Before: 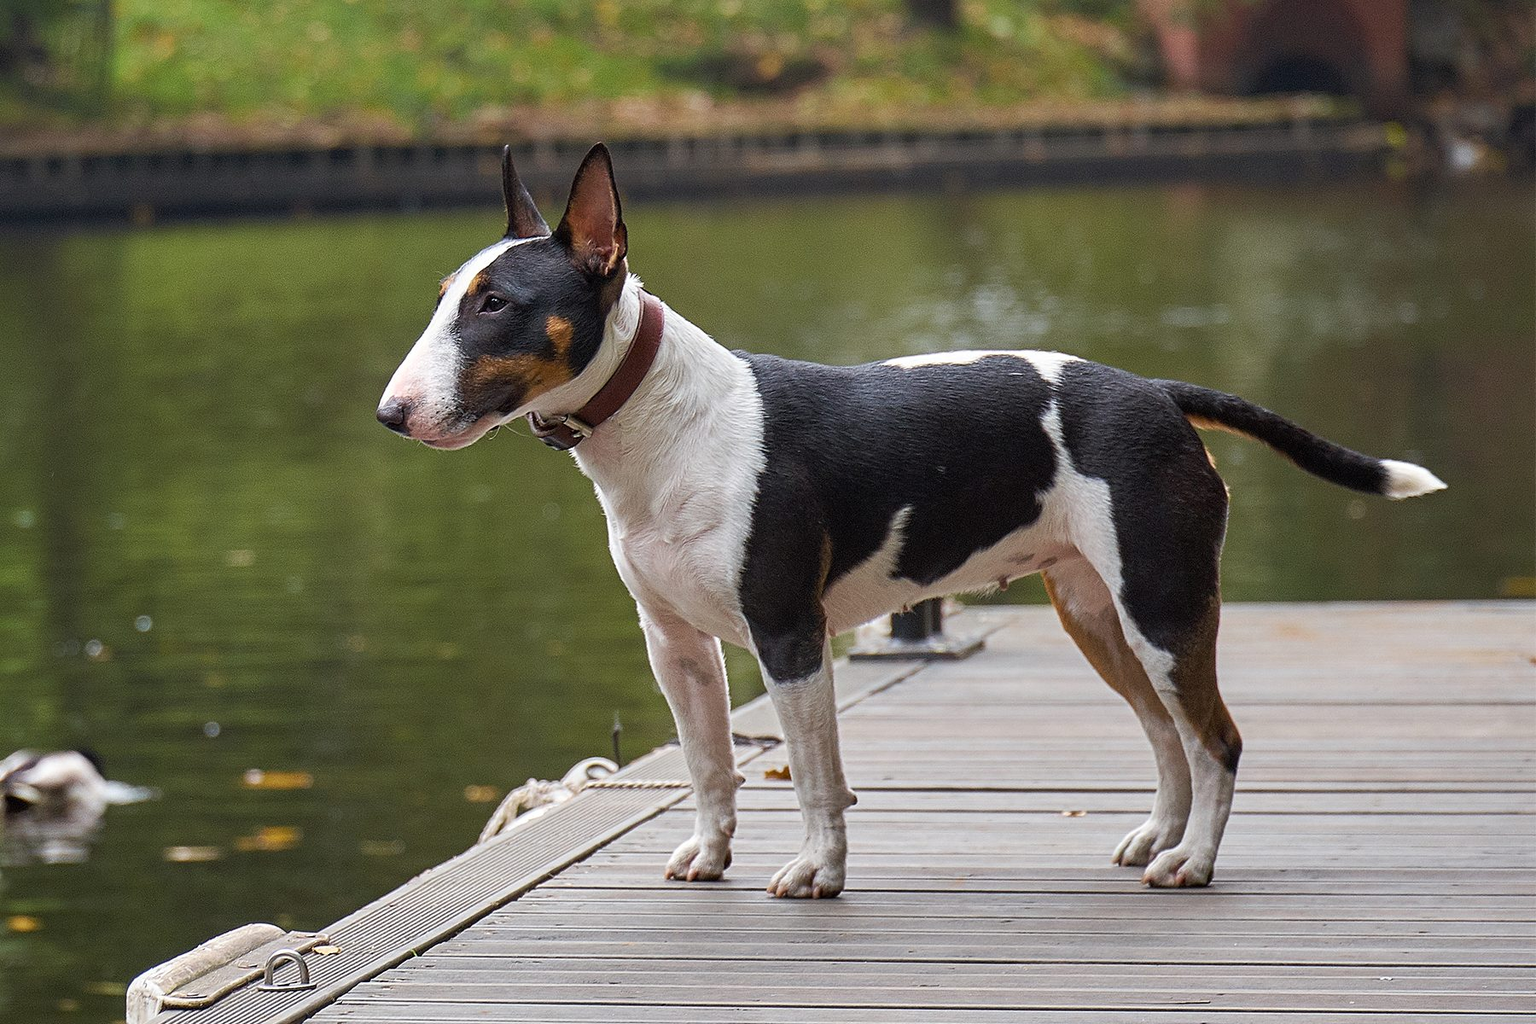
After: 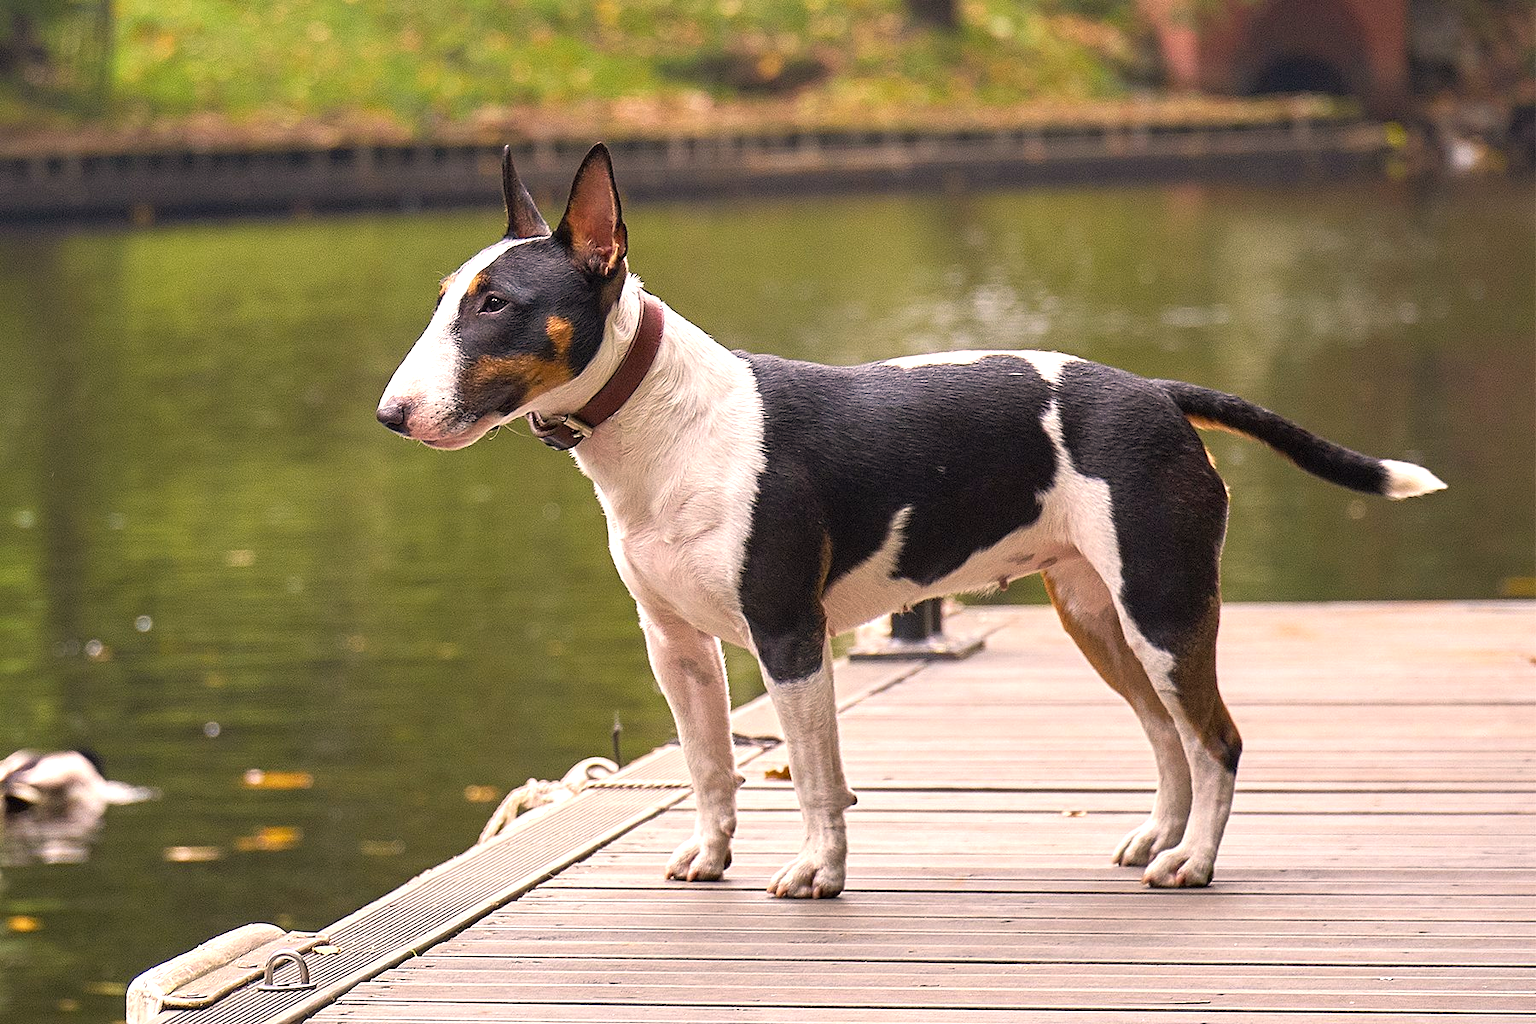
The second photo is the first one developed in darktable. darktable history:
color correction: highlights a* 11.22, highlights b* 11.86
exposure: black level correction 0, exposure 0.701 EV, compensate highlight preservation false
